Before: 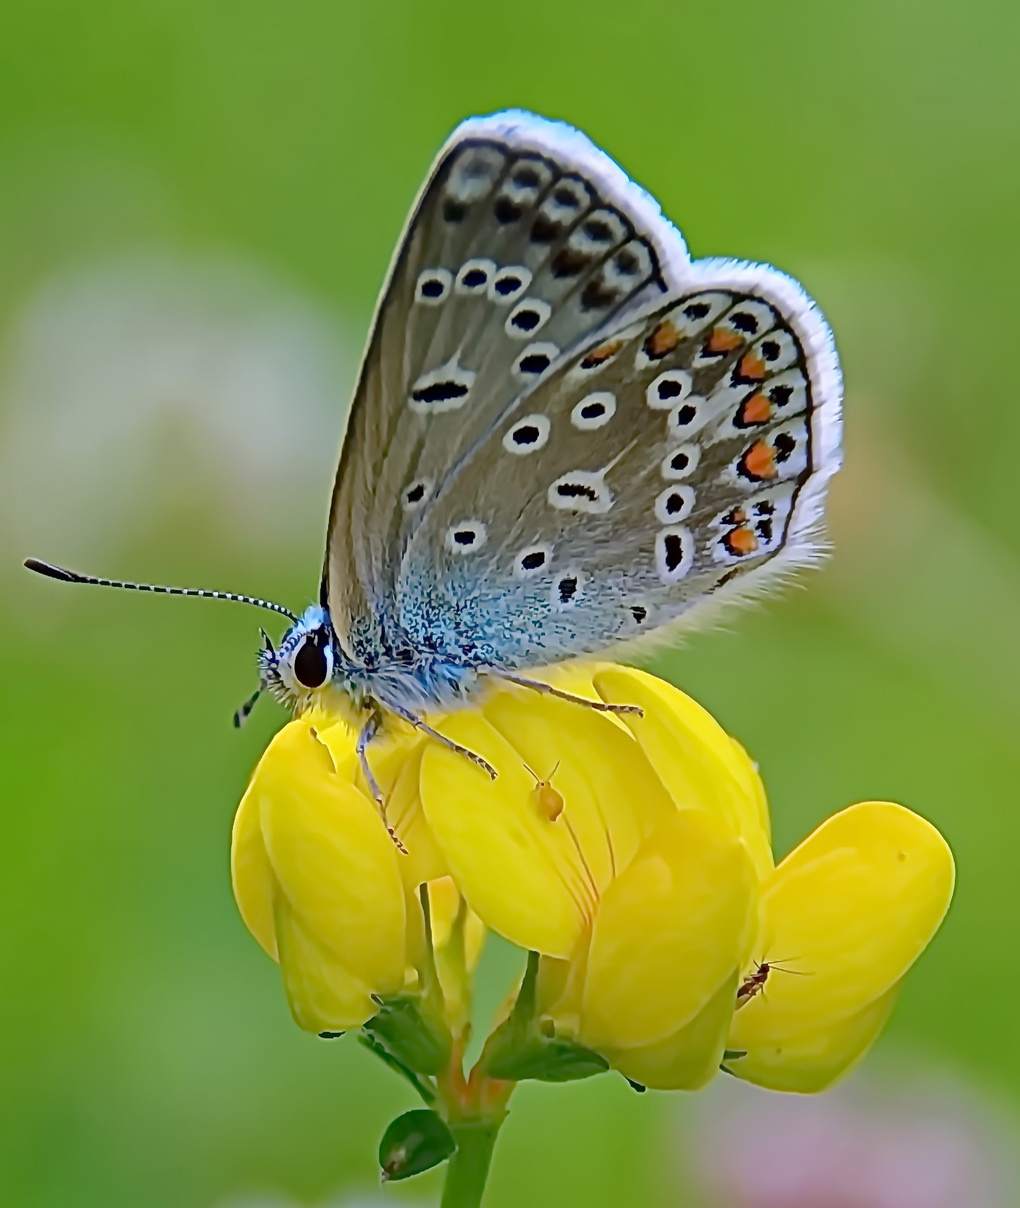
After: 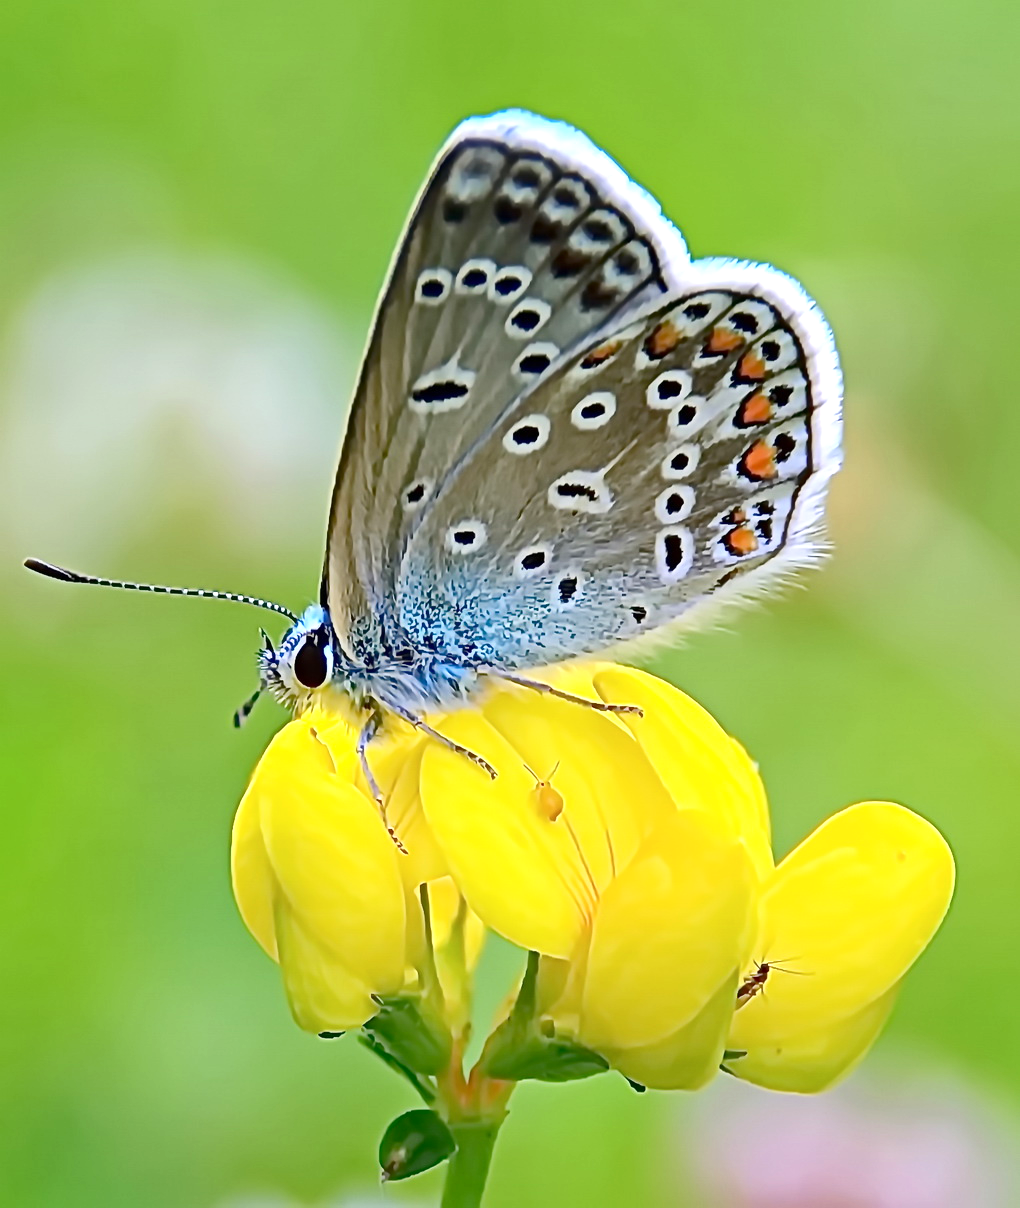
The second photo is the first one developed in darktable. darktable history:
exposure: exposure 0.631 EV, compensate highlight preservation false
contrast brightness saturation: contrast 0.14
